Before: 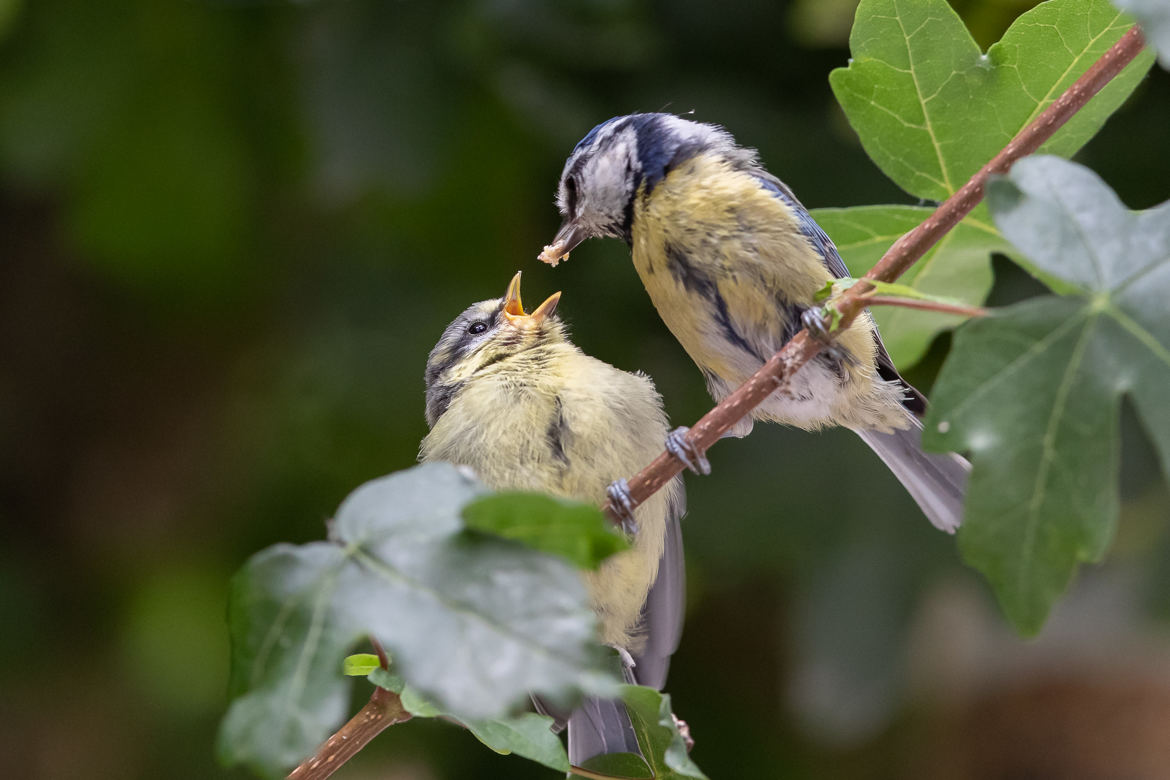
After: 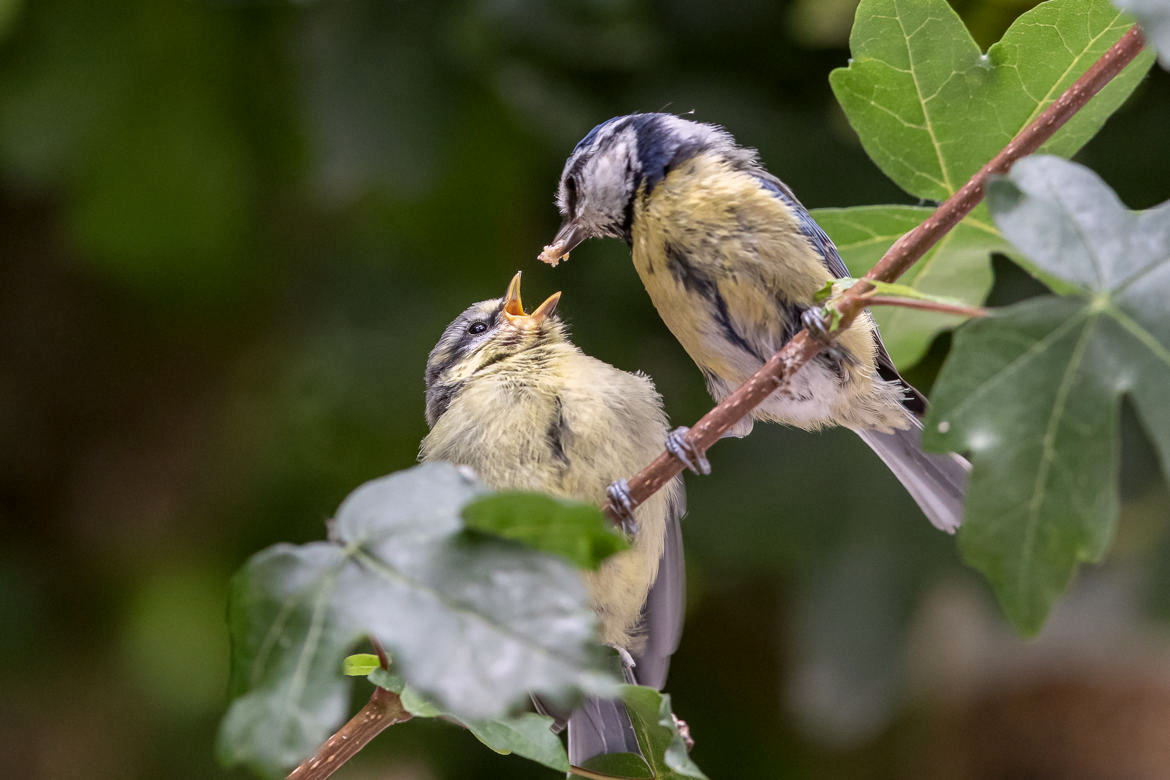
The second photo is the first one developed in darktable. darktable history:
color correction: highlights a* 3.09, highlights b* -1.4, shadows a* -0.081, shadows b* 2.05, saturation 0.978
local contrast: on, module defaults
